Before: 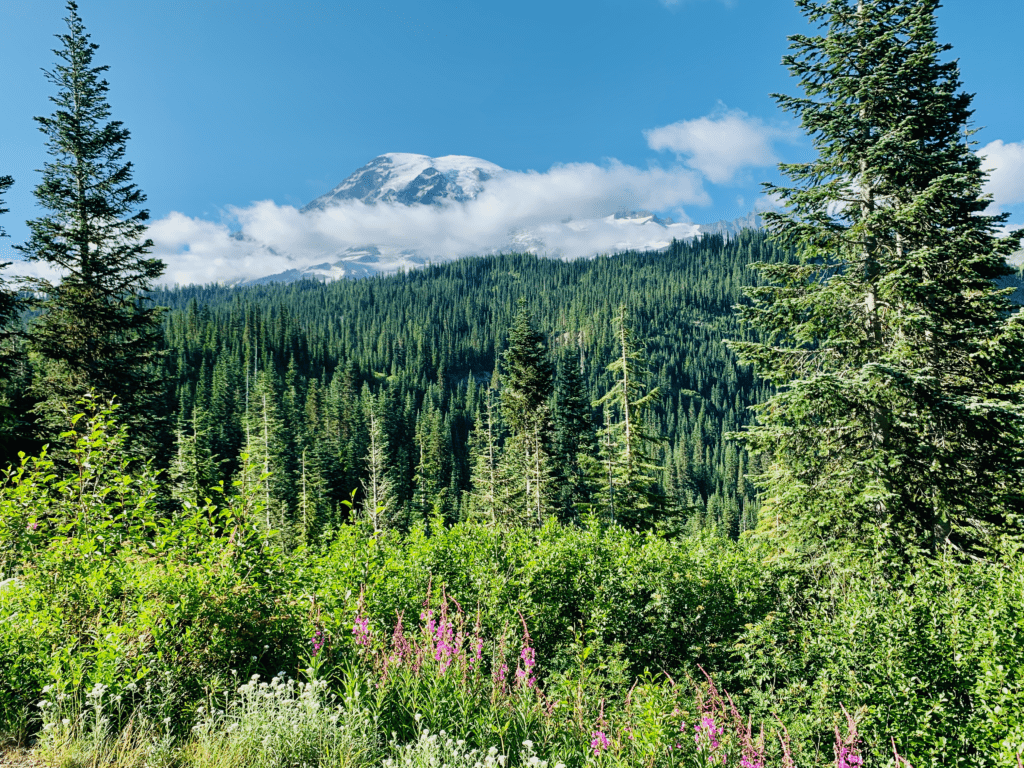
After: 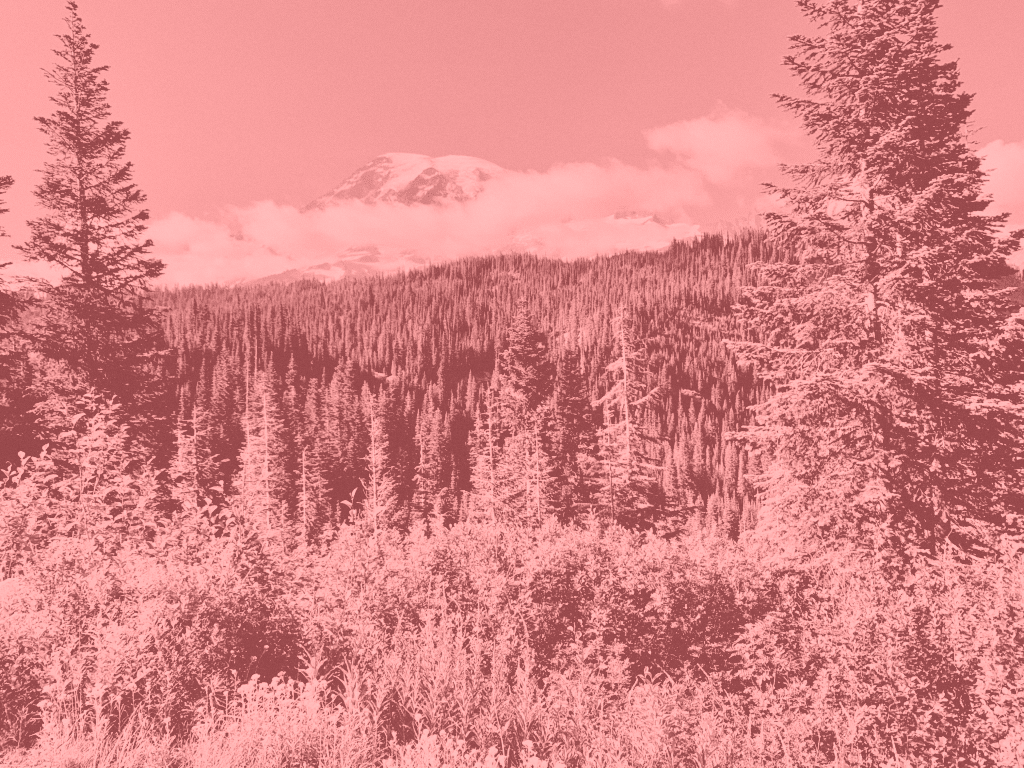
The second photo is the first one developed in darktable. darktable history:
colorize: saturation 51%, source mix 50.67%, lightness 50.67%
filmic rgb: black relative exposure -5 EV, hardness 2.88, contrast 1.3, highlights saturation mix -30%
grain: coarseness 0.09 ISO, strength 10%
